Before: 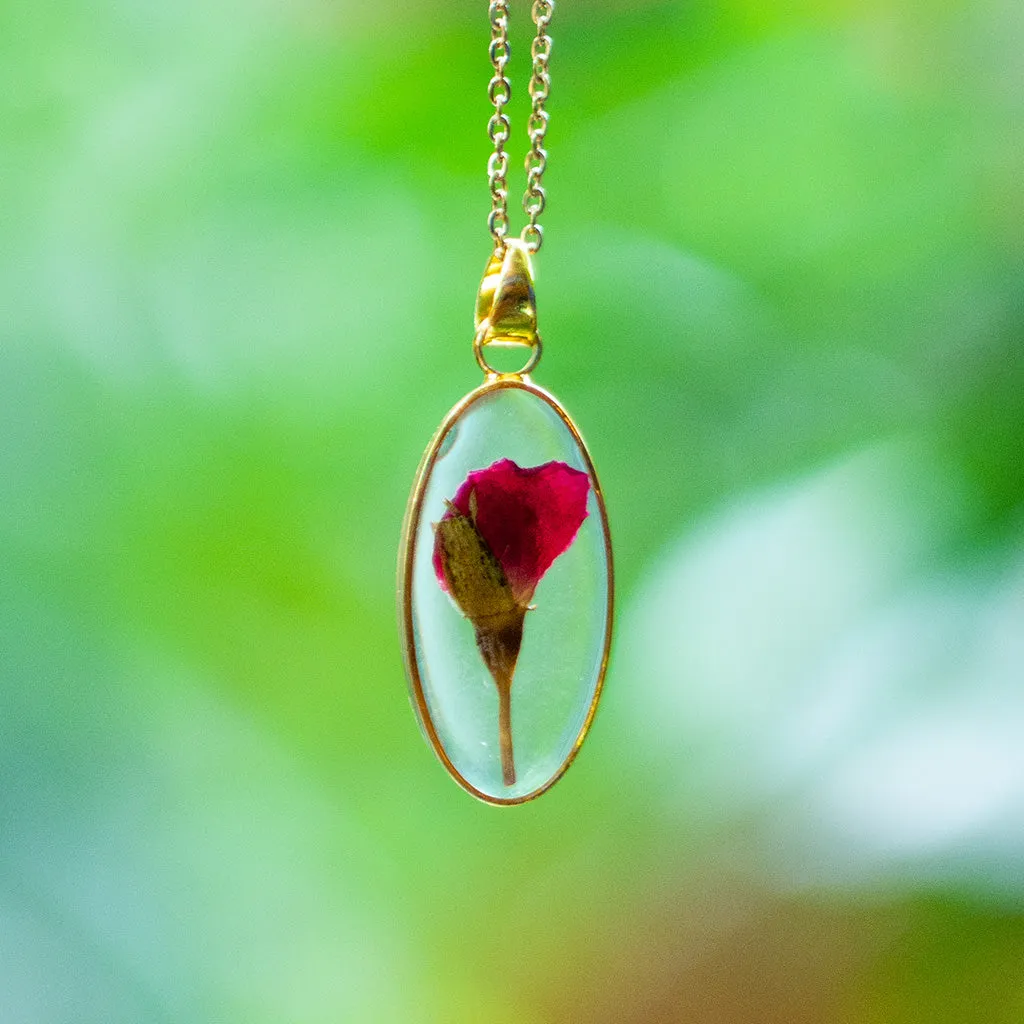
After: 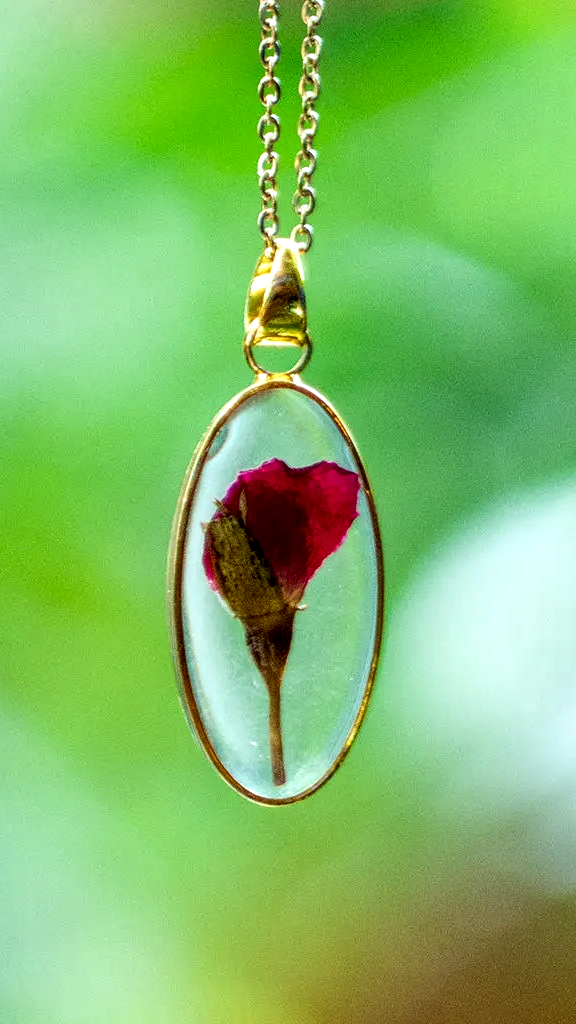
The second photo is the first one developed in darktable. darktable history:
crop and rotate: left 22.516%, right 21.234%
local contrast: highlights 65%, shadows 54%, detail 169%, midtone range 0.514
